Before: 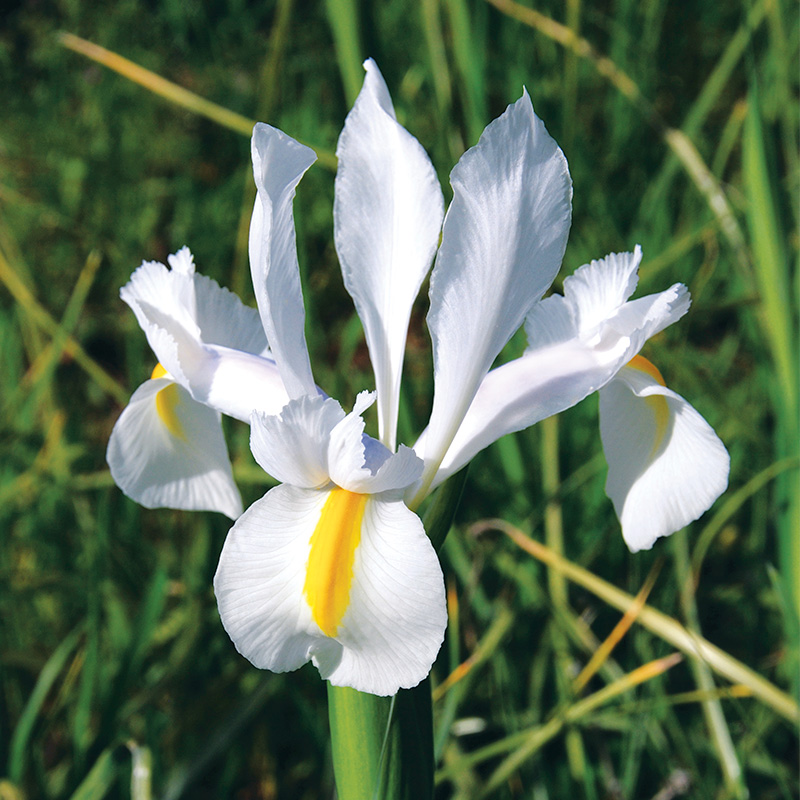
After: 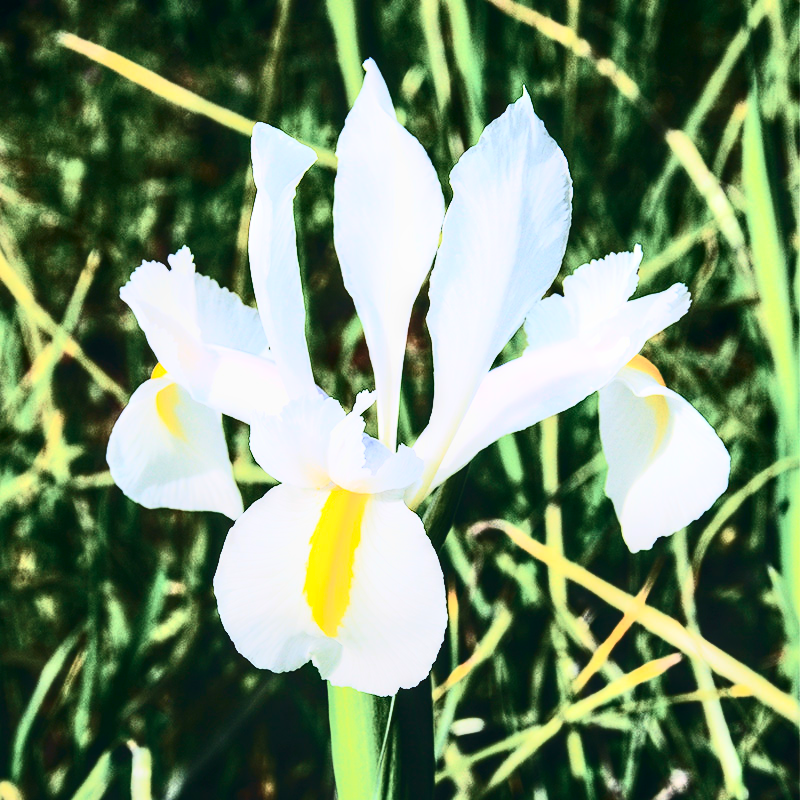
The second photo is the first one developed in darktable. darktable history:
local contrast: detail 130%
exposure: black level correction 0, exposure 0.7 EV, compensate exposure bias true, compensate highlight preservation false
contrast brightness saturation: contrast 0.93, brightness 0.2
